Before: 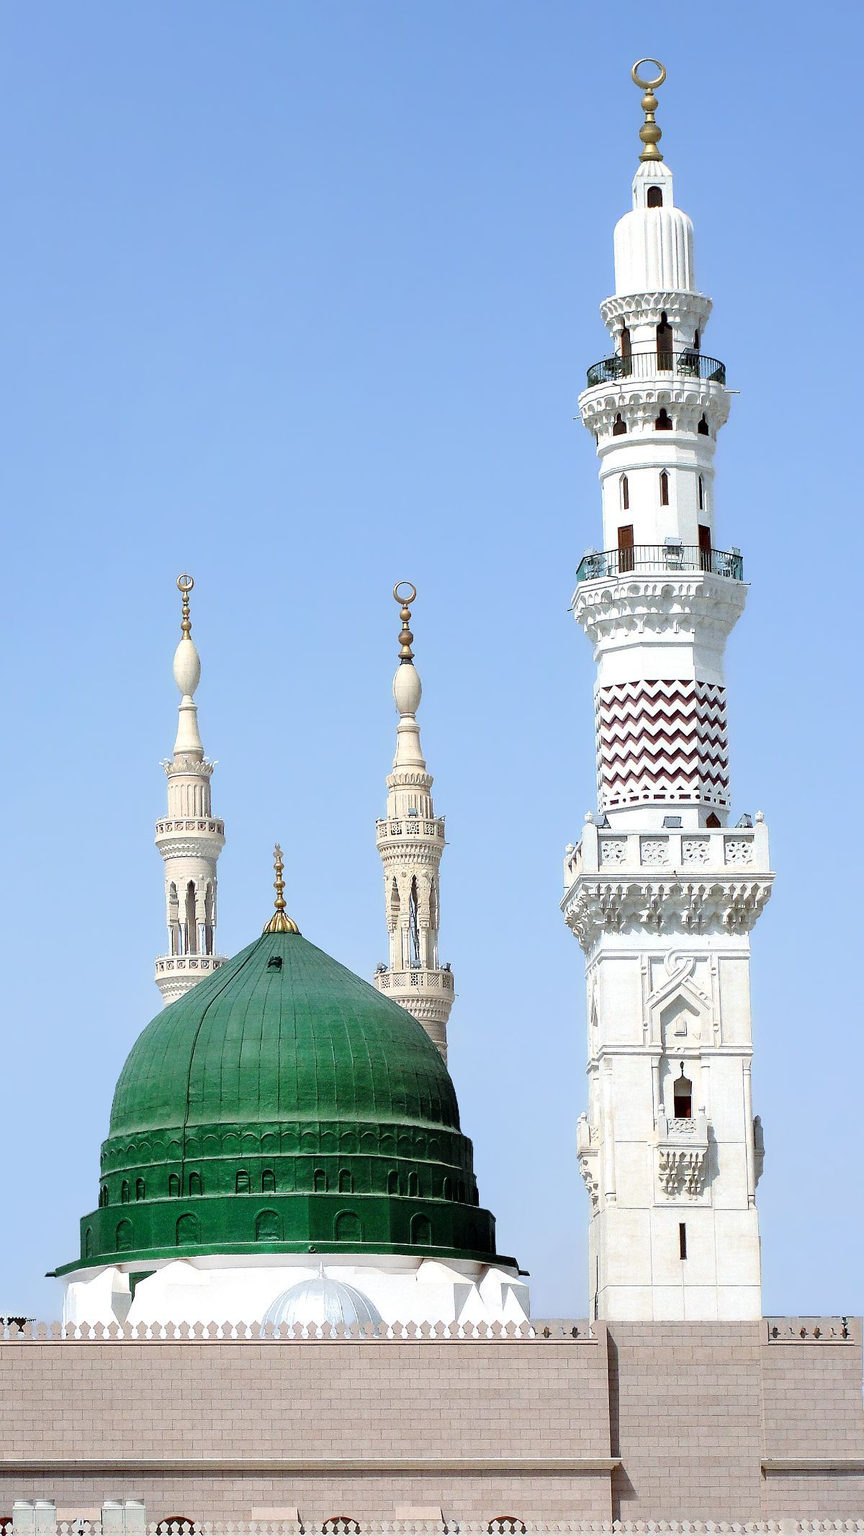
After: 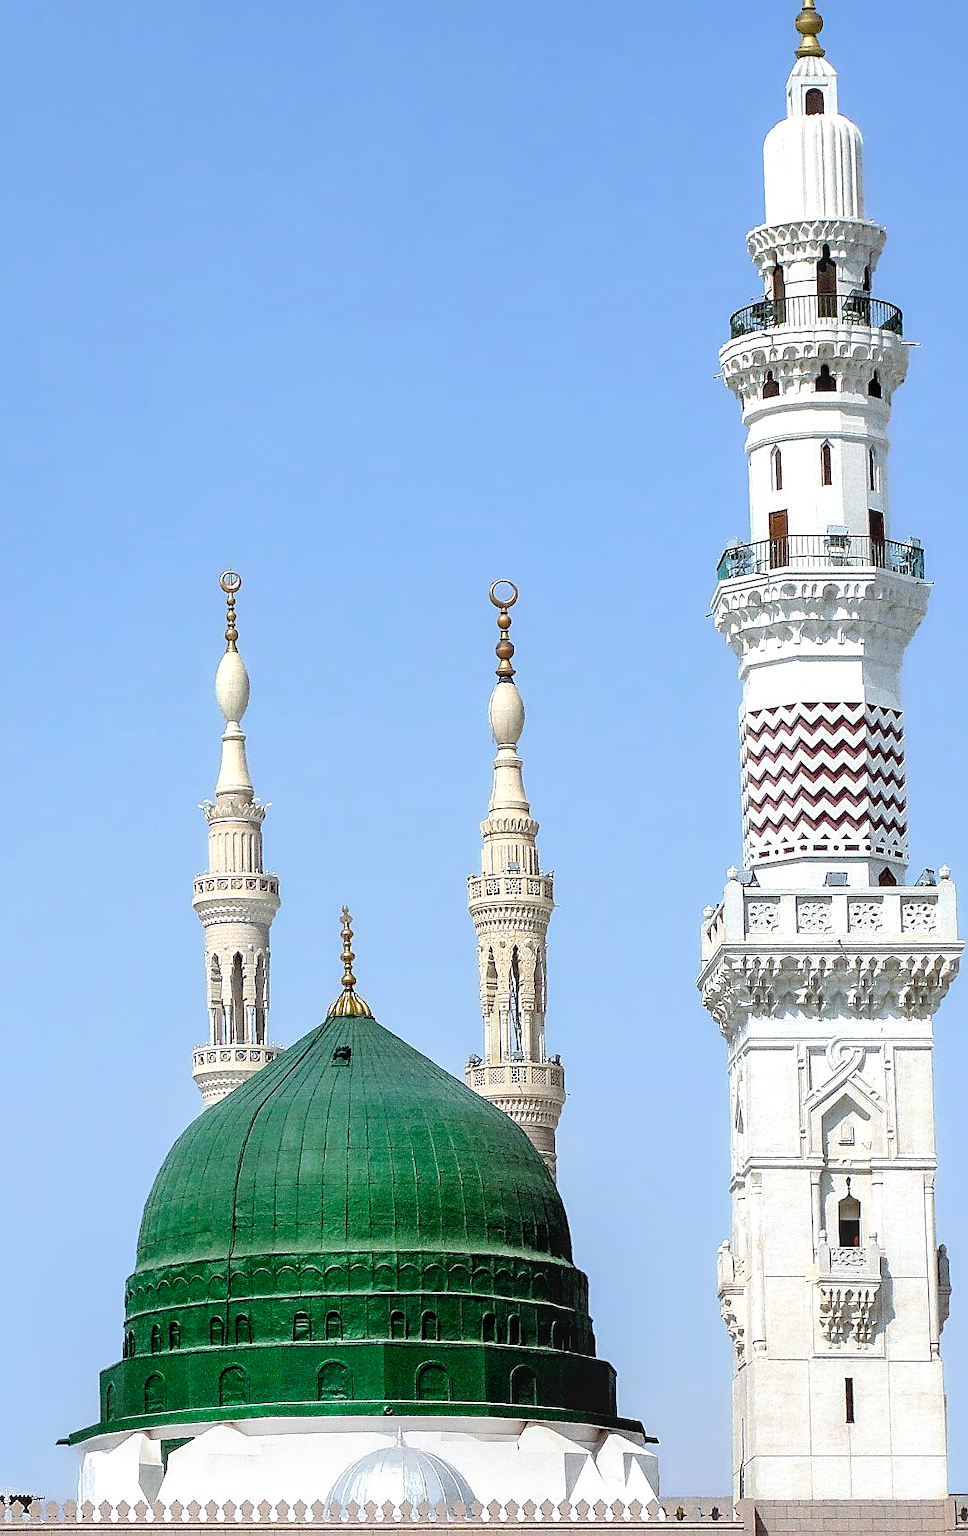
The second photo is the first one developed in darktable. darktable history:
color balance rgb: power › hue 312.1°, global offset › luminance -0.481%, perceptual saturation grading › global saturation 14.643%, global vibrance 9.783%
local contrast: on, module defaults
sharpen: on, module defaults
crop: top 7.506%, right 9.866%, bottom 12.066%
